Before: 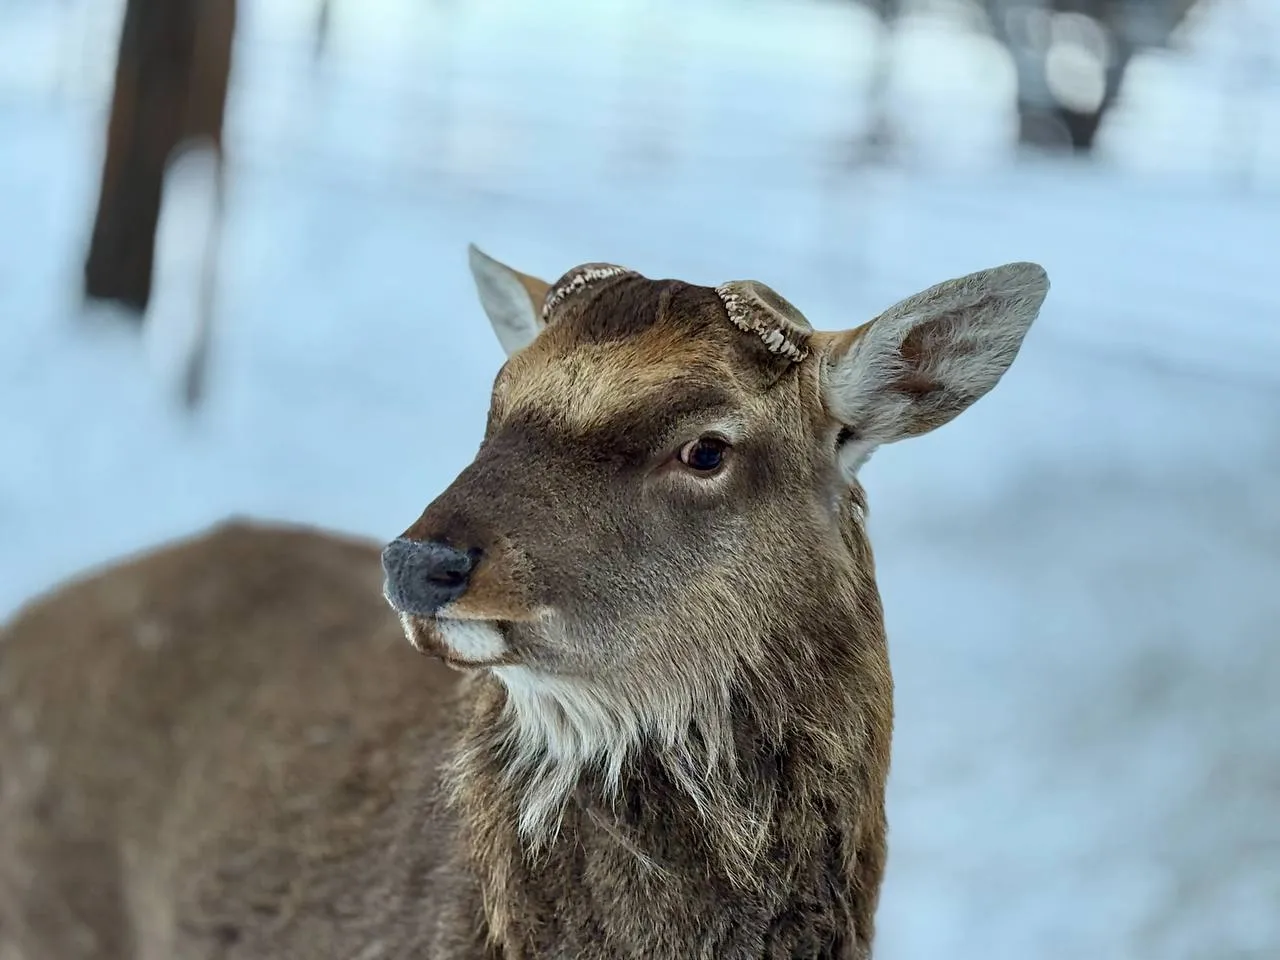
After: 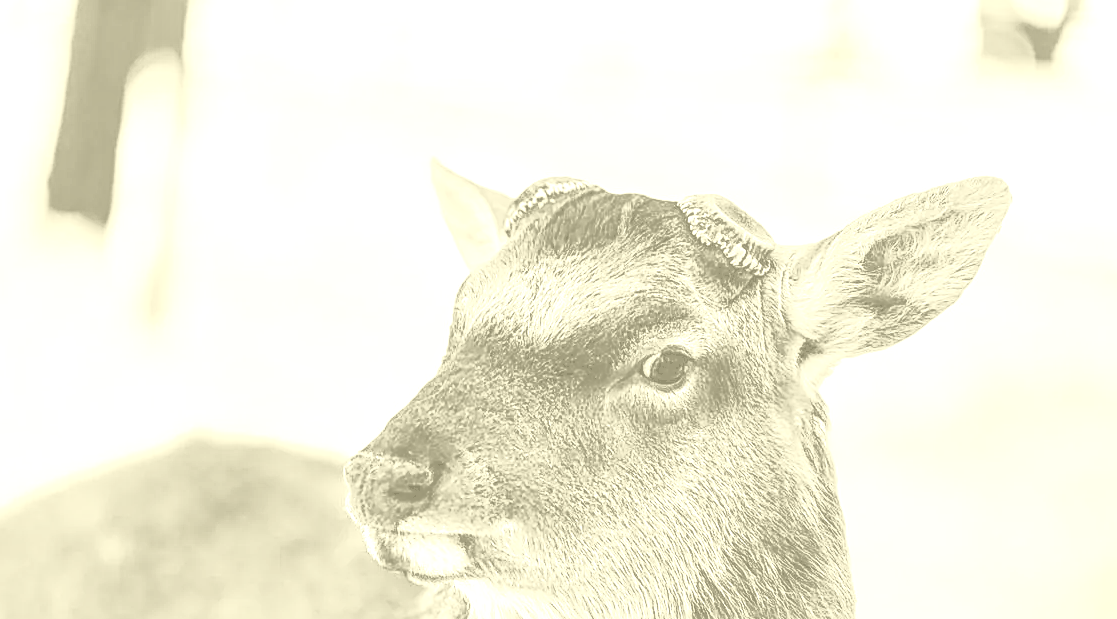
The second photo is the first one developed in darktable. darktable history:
colorize: hue 43.2°, saturation 40%, version 1
color correction: highlights a* 11.96, highlights b* 11.58
exposure: black level correction 0, exposure 1.1 EV, compensate highlight preservation false
local contrast: on, module defaults
crop: left 3.015%, top 8.969%, right 9.647%, bottom 26.457%
contrast brightness saturation: contrast 0.05, brightness 0.06, saturation 0.01
sharpen: on, module defaults
tone curve: curves: ch0 [(0, 0) (0.003, 0.13) (0.011, 0.13) (0.025, 0.134) (0.044, 0.136) (0.069, 0.139) (0.1, 0.144) (0.136, 0.151) (0.177, 0.171) (0.224, 0.2) (0.277, 0.247) (0.335, 0.318) (0.399, 0.412) (0.468, 0.536) (0.543, 0.659) (0.623, 0.746) (0.709, 0.812) (0.801, 0.871) (0.898, 0.915) (1, 1)], preserve colors none
